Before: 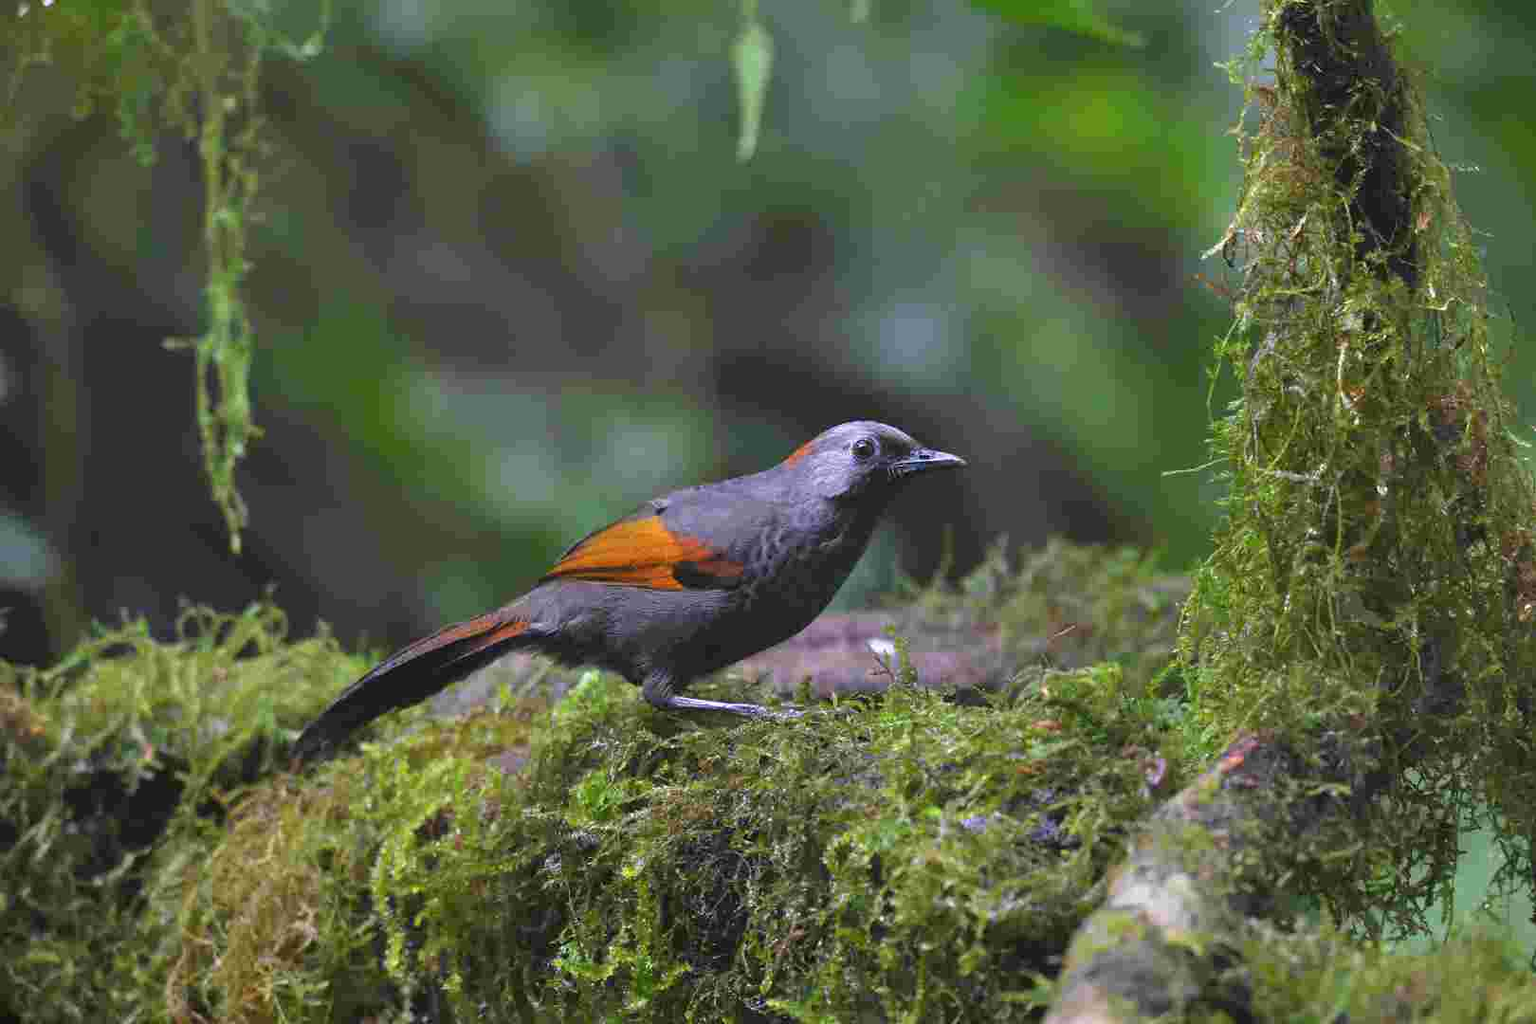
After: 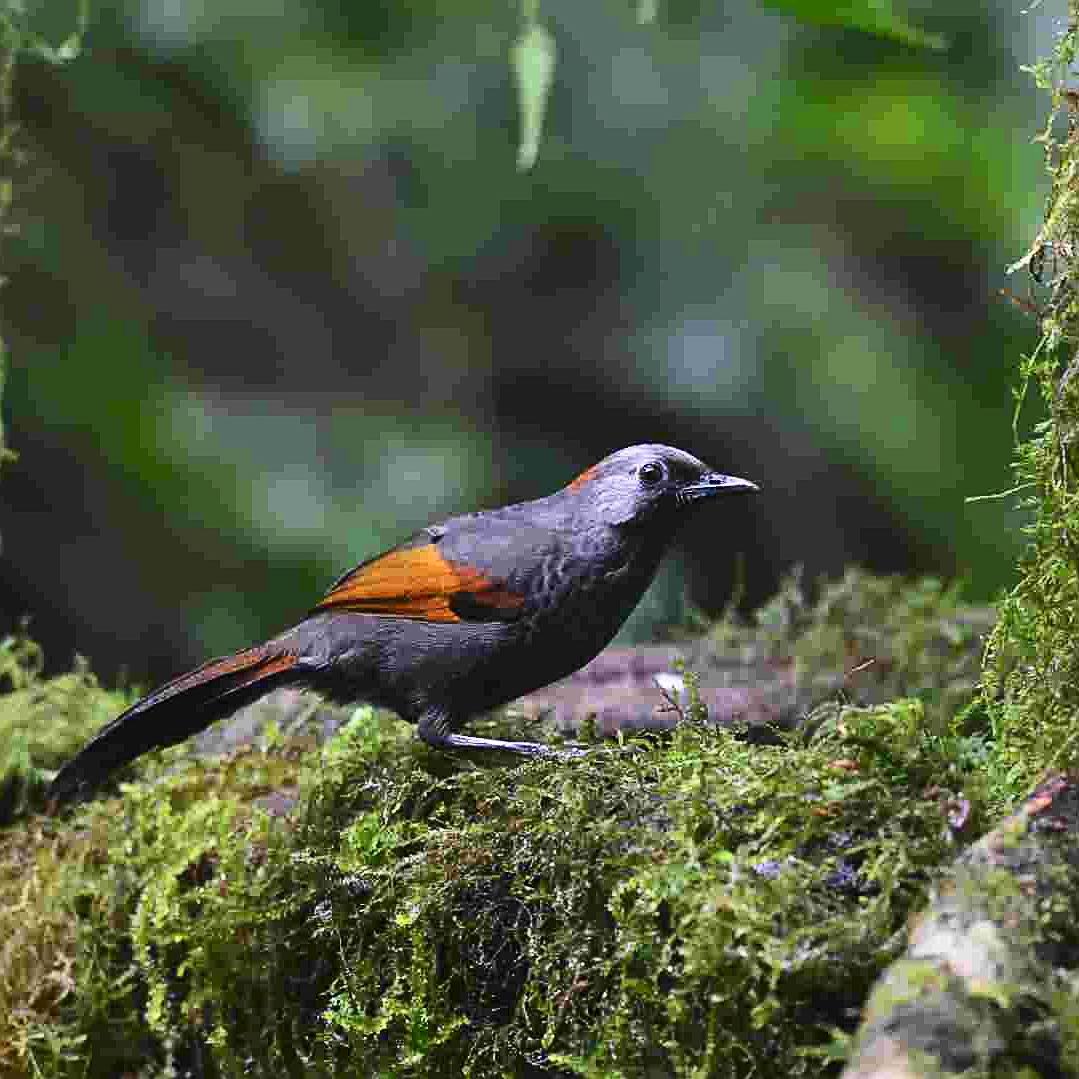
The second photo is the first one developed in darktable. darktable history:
crop and rotate: left 16.096%, right 17.245%
contrast brightness saturation: contrast 0.274
sharpen: on, module defaults
